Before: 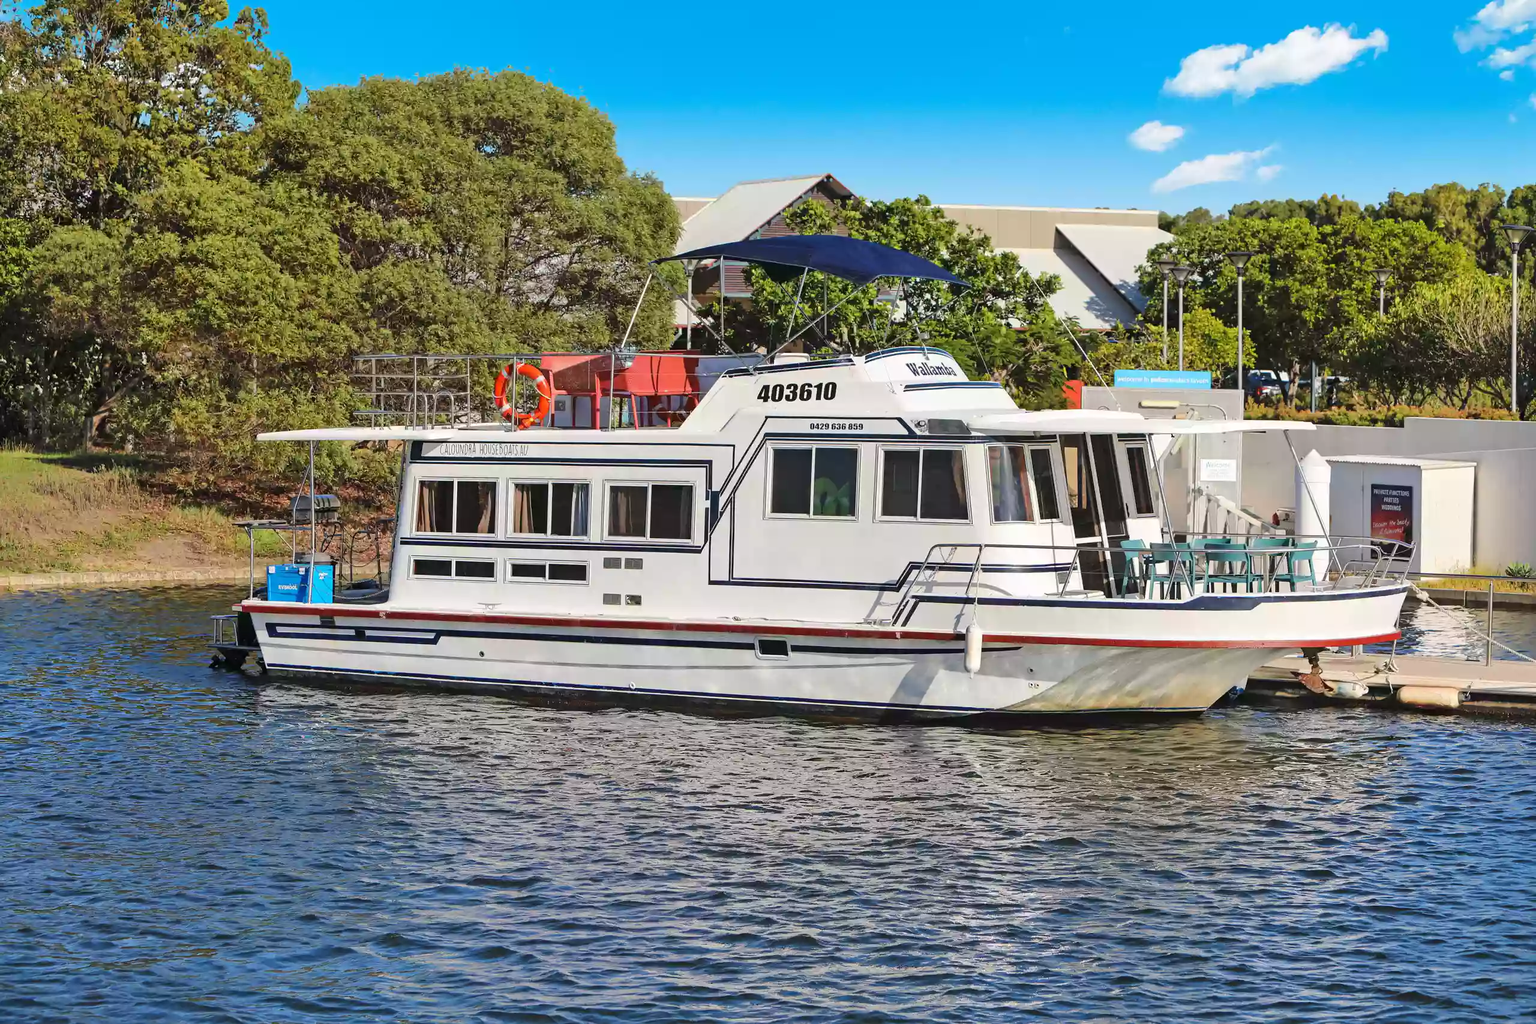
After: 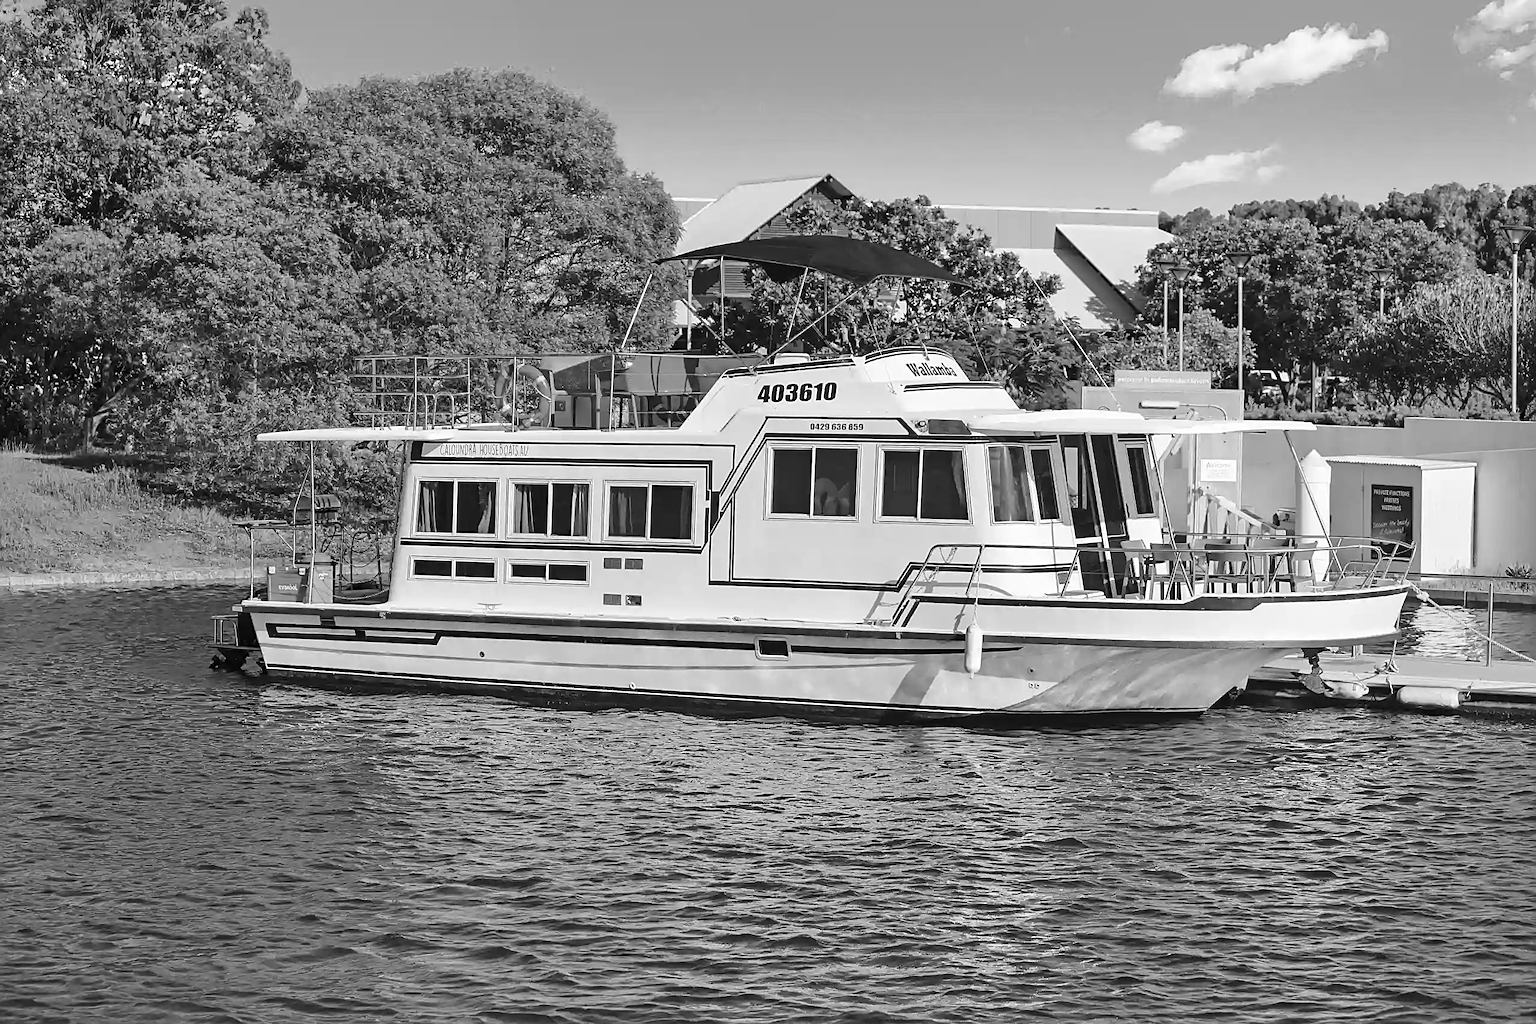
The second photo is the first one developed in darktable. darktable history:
sharpen: on, module defaults
color zones: curves: ch1 [(0.077, 0.436) (0.25, 0.5) (0.75, 0.5)]
contrast brightness saturation: saturation -1
